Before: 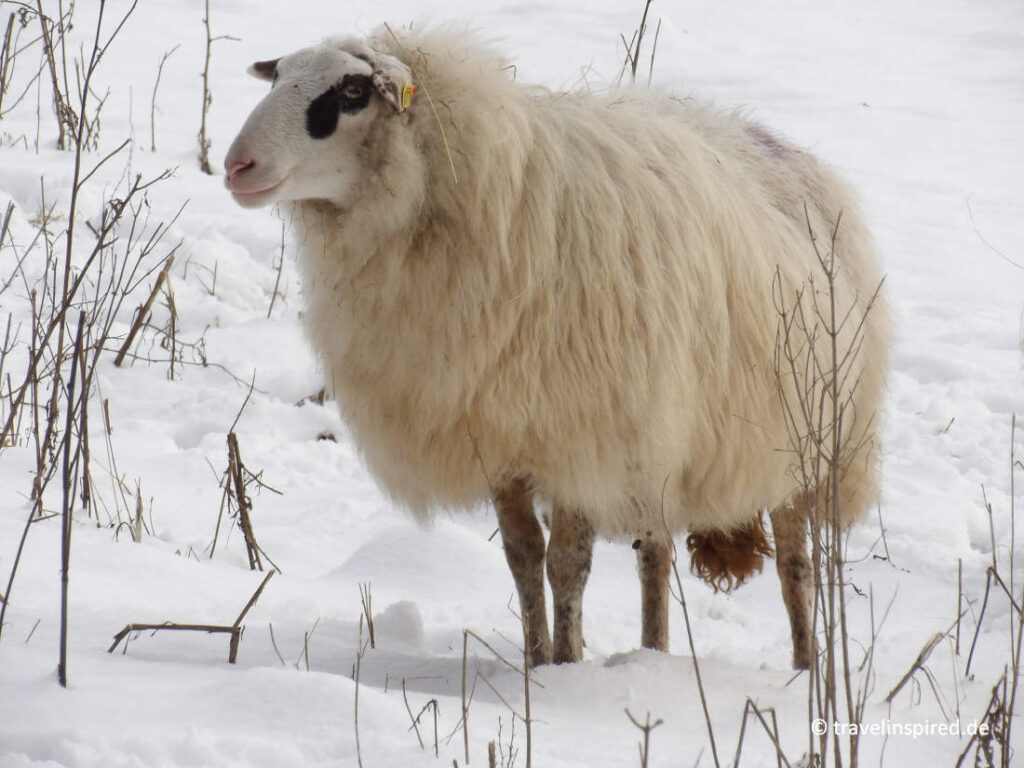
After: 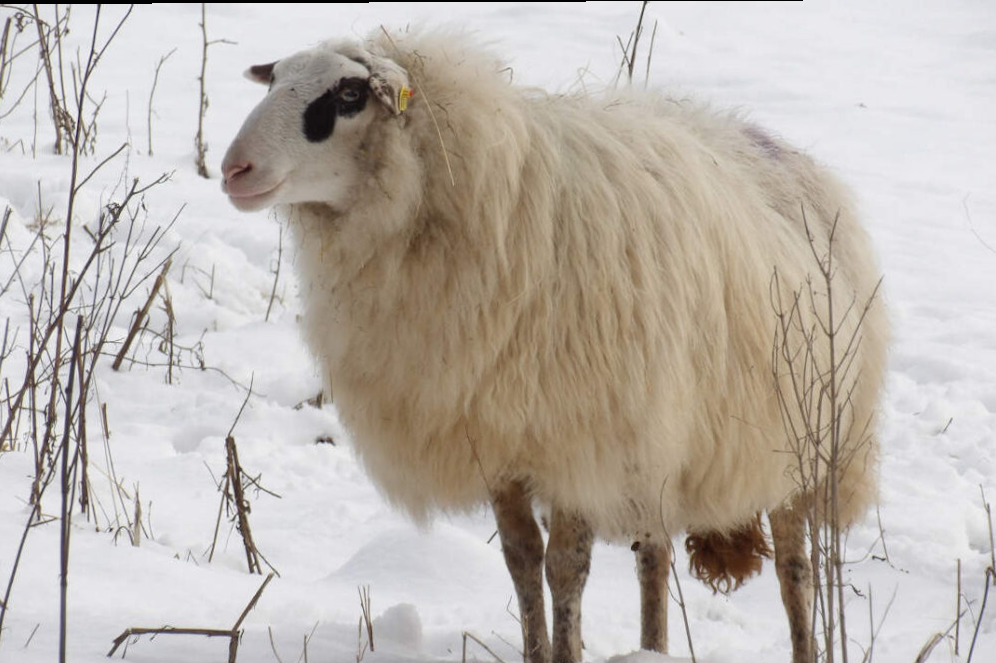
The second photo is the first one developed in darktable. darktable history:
tone equalizer: smoothing diameter 24.81%, edges refinement/feathering 8.69, preserve details guided filter
crop and rotate: angle 0.264°, left 0.386%, right 2.64%, bottom 14.191%
